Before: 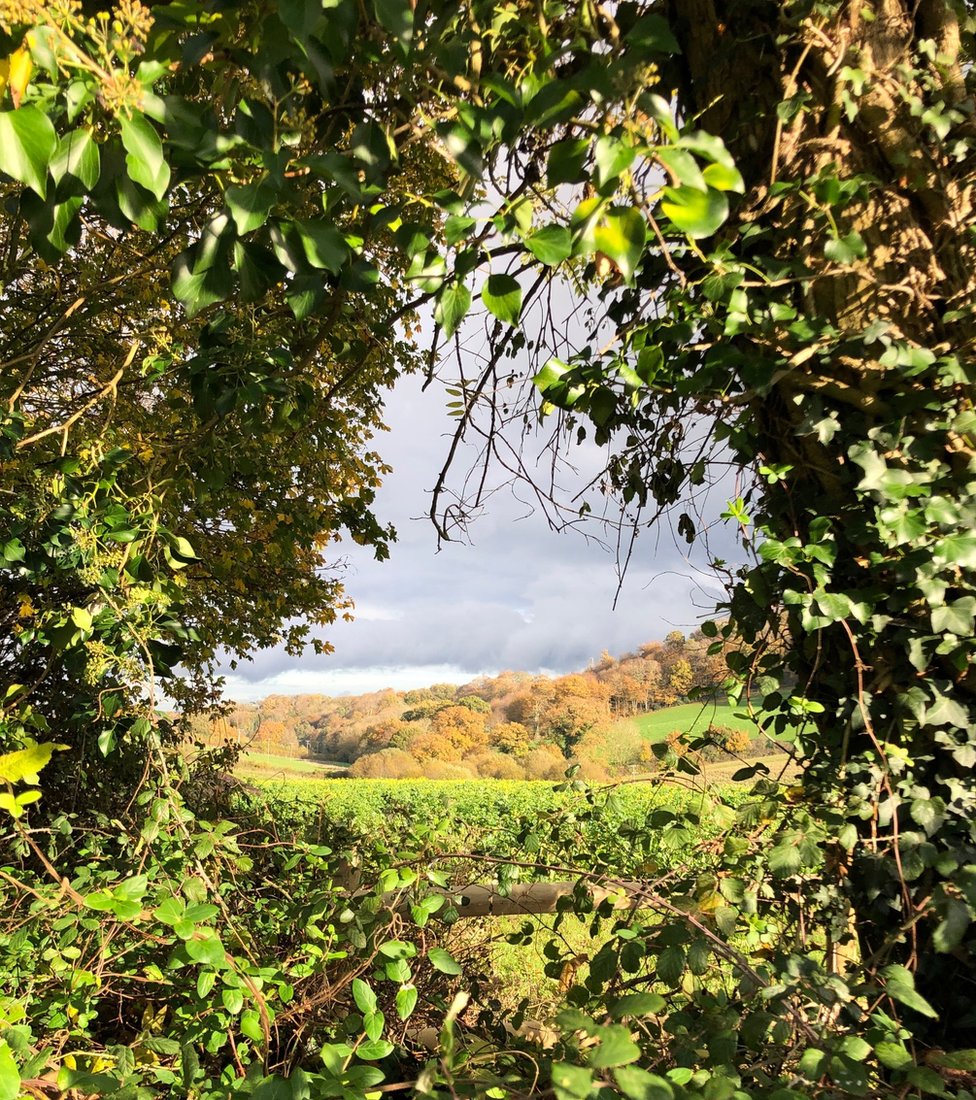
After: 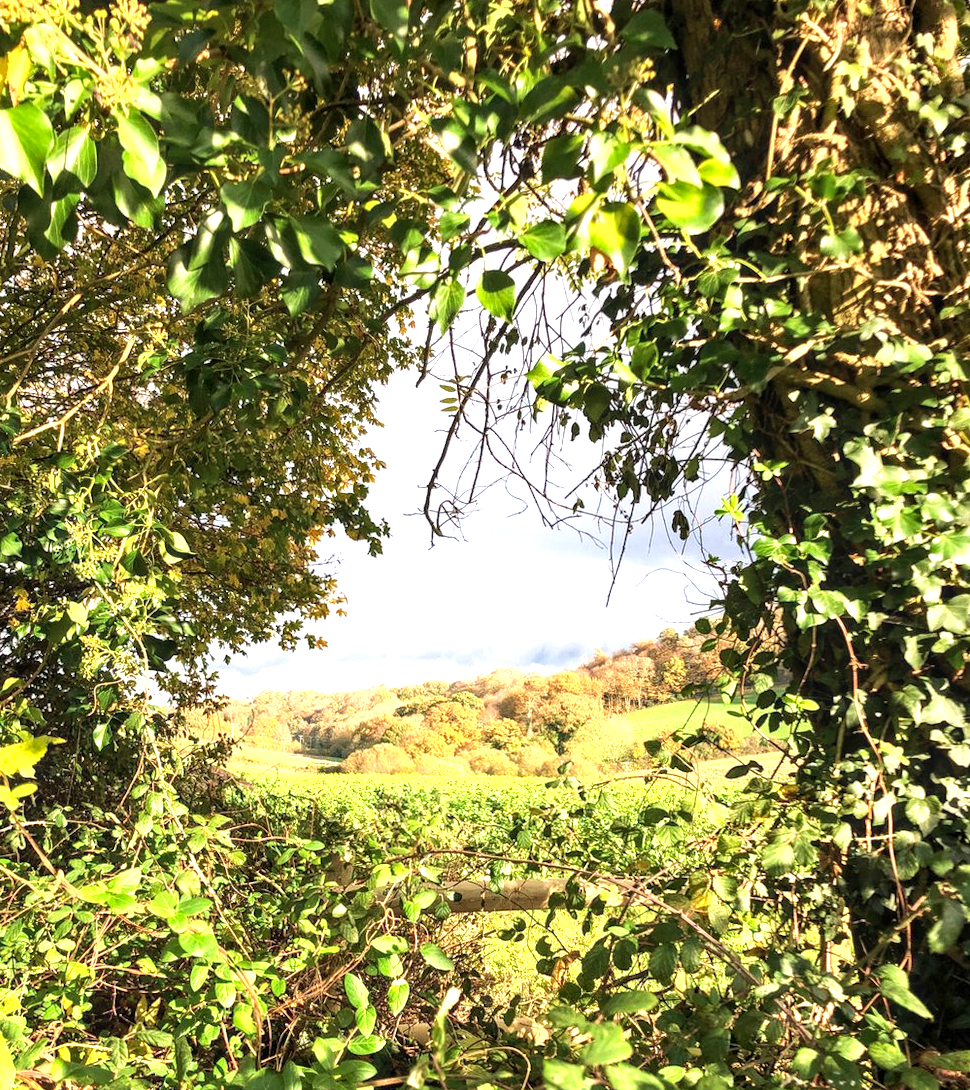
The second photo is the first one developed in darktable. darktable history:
exposure: black level correction 0, exposure 0.877 EV, compensate exposure bias true, compensate highlight preservation false
velvia: strength 27%
rotate and perspective: rotation 0.192°, lens shift (horizontal) -0.015, crop left 0.005, crop right 0.996, crop top 0.006, crop bottom 0.99
local contrast: detail 130%
